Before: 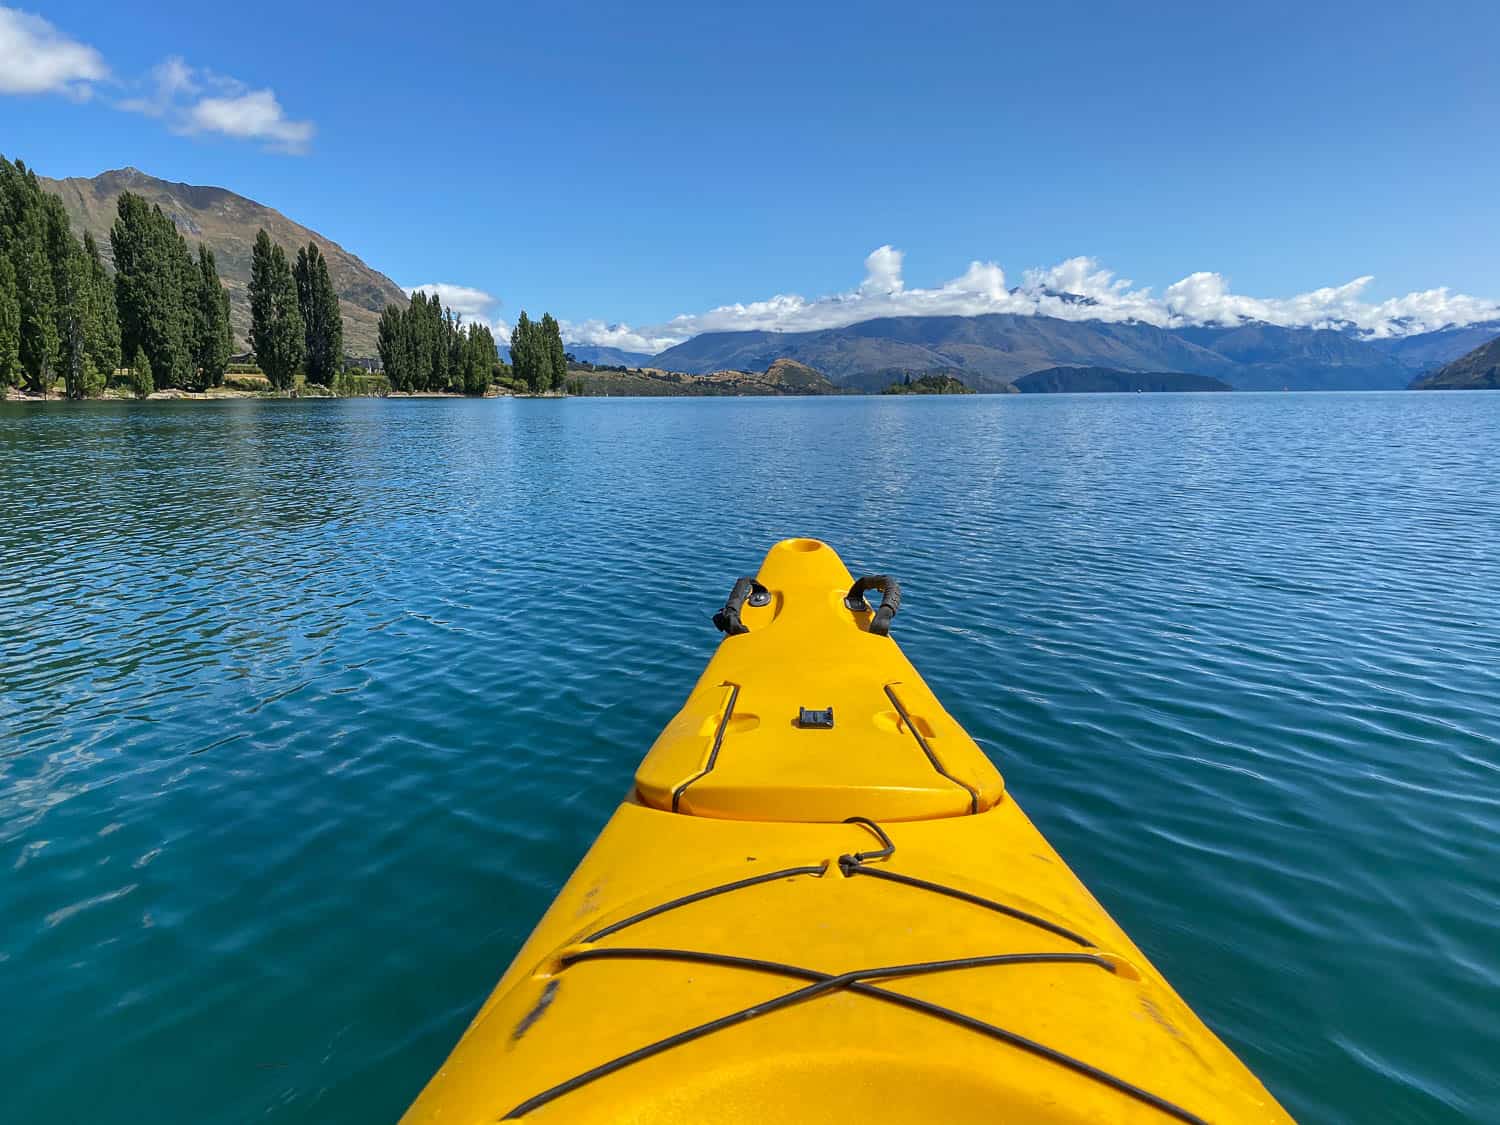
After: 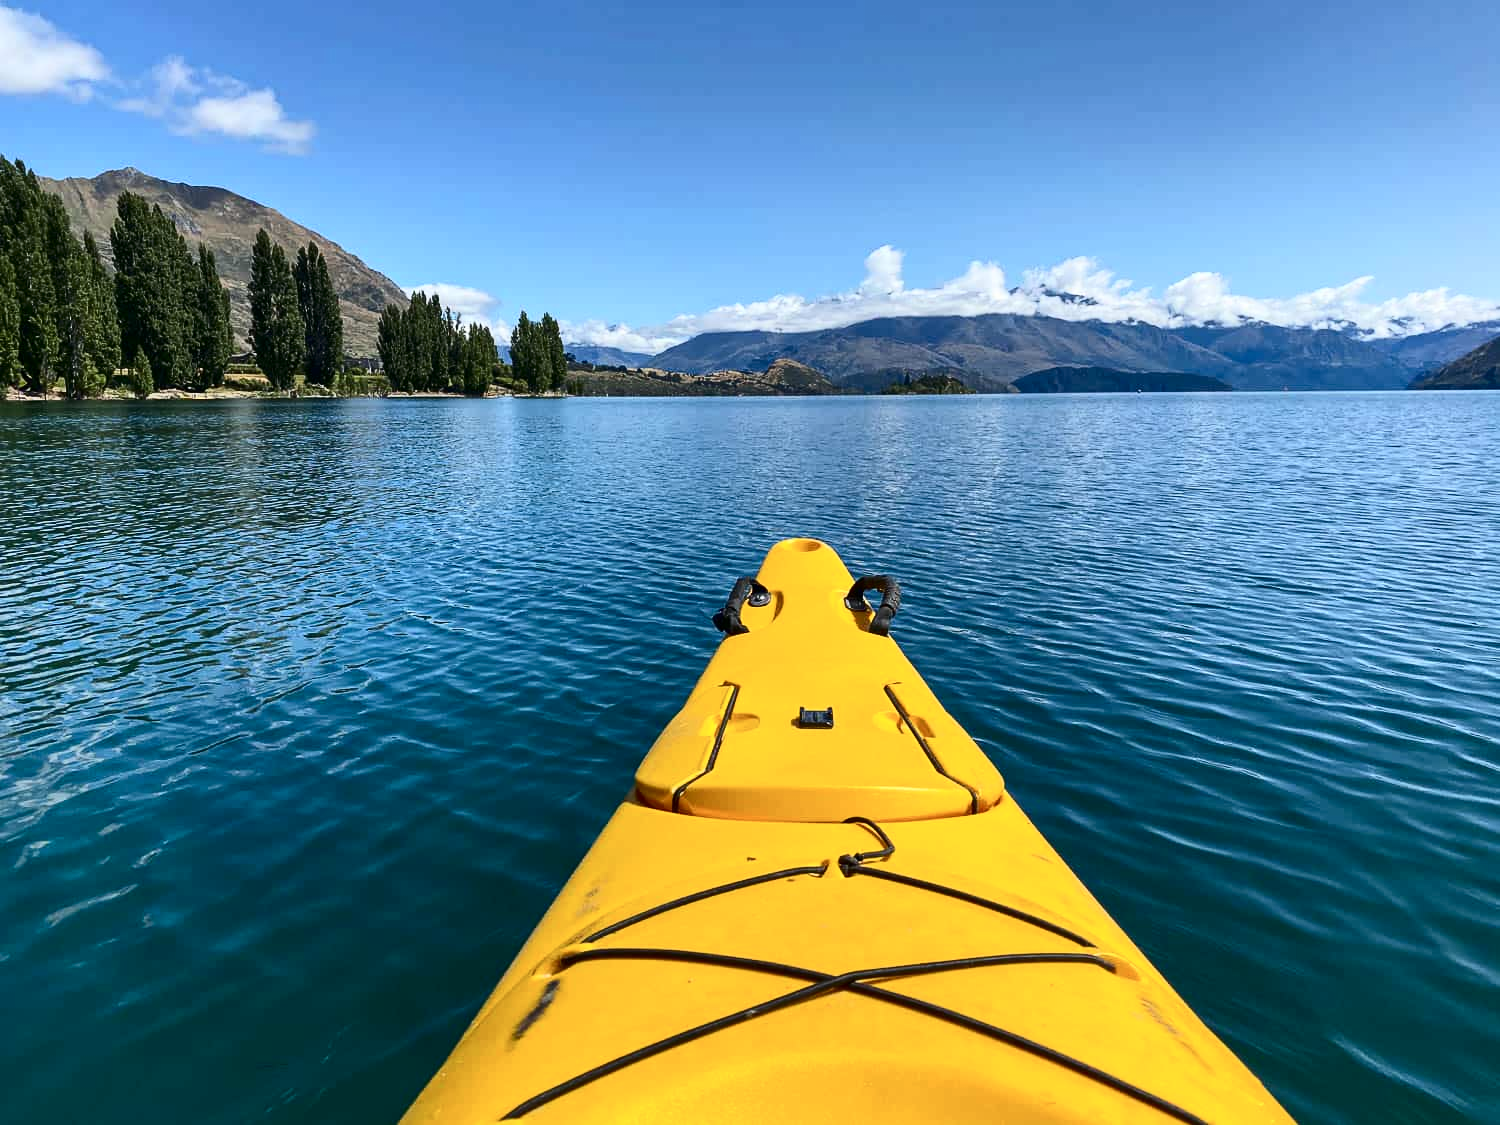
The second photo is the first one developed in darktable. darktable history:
contrast brightness saturation: contrast 0.295
